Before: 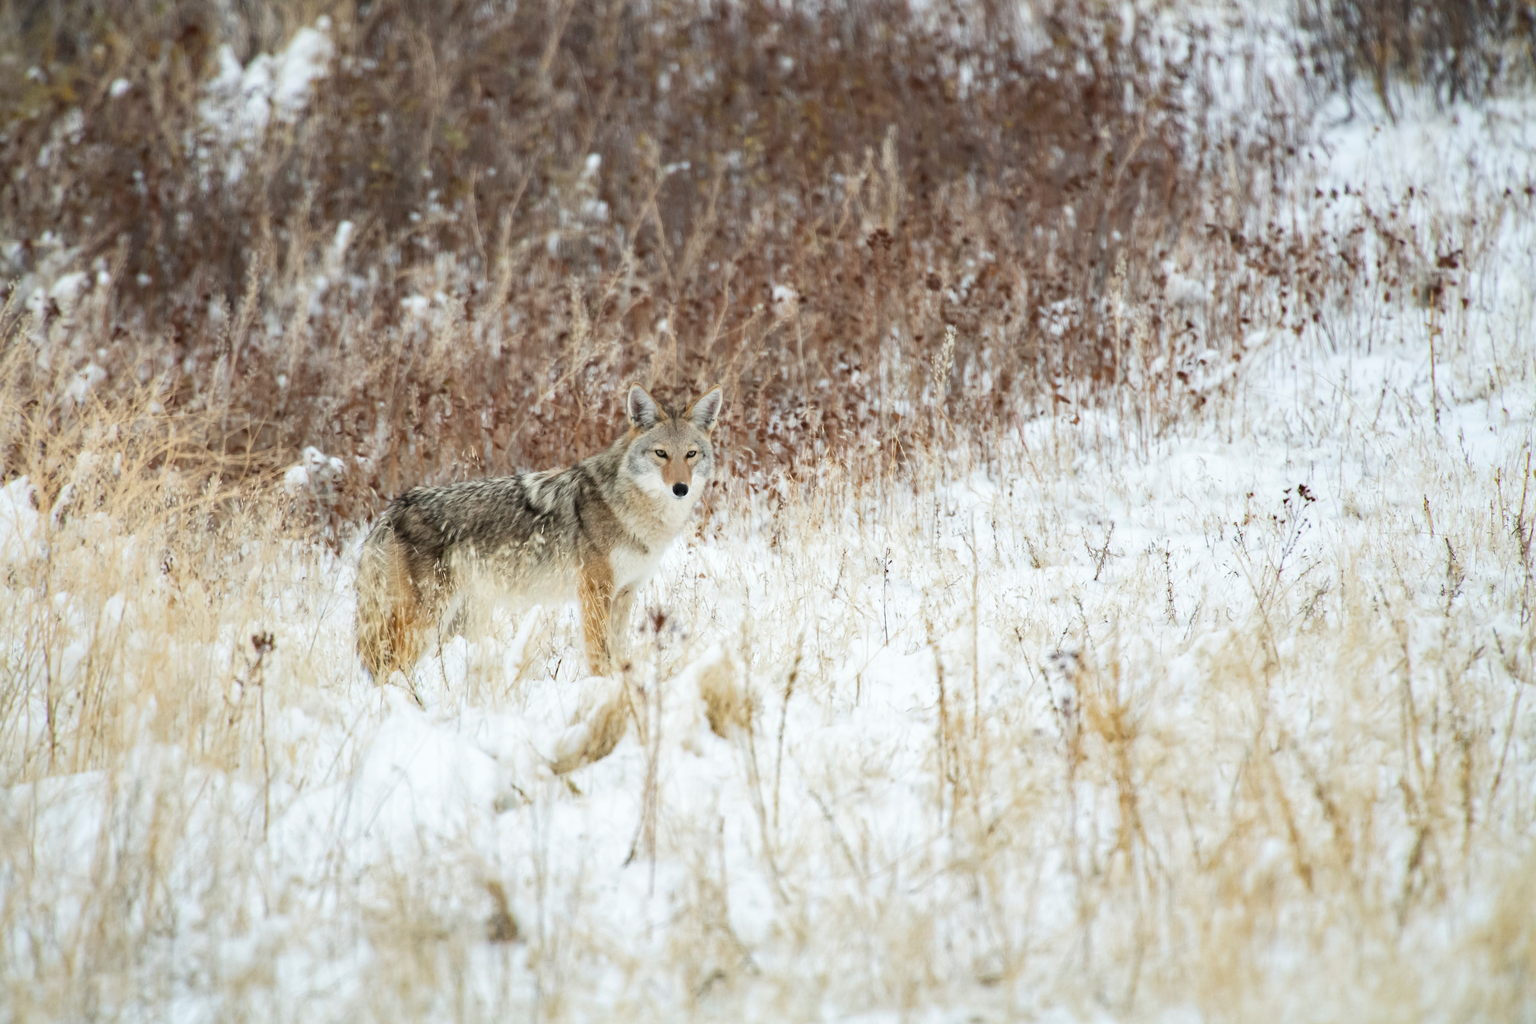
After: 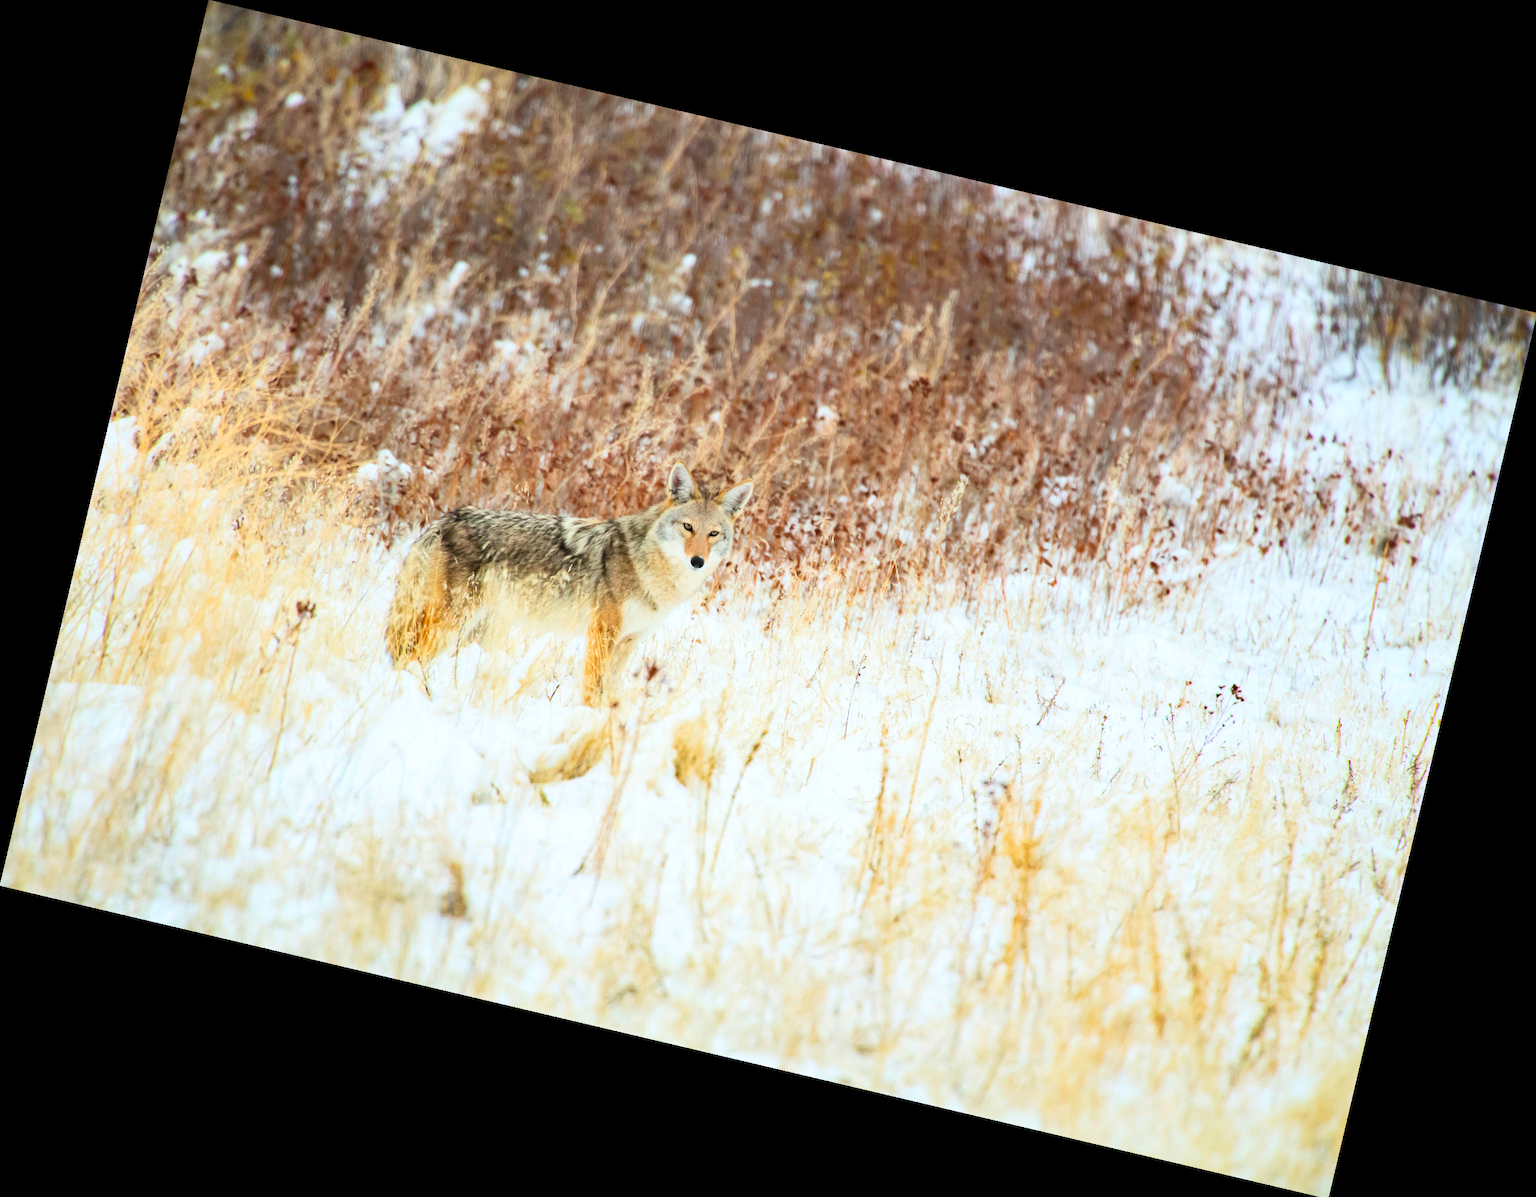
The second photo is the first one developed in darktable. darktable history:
contrast brightness saturation: contrast 0.2, brightness 0.2, saturation 0.8
rotate and perspective: rotation 13.27°, automatic cropping off
